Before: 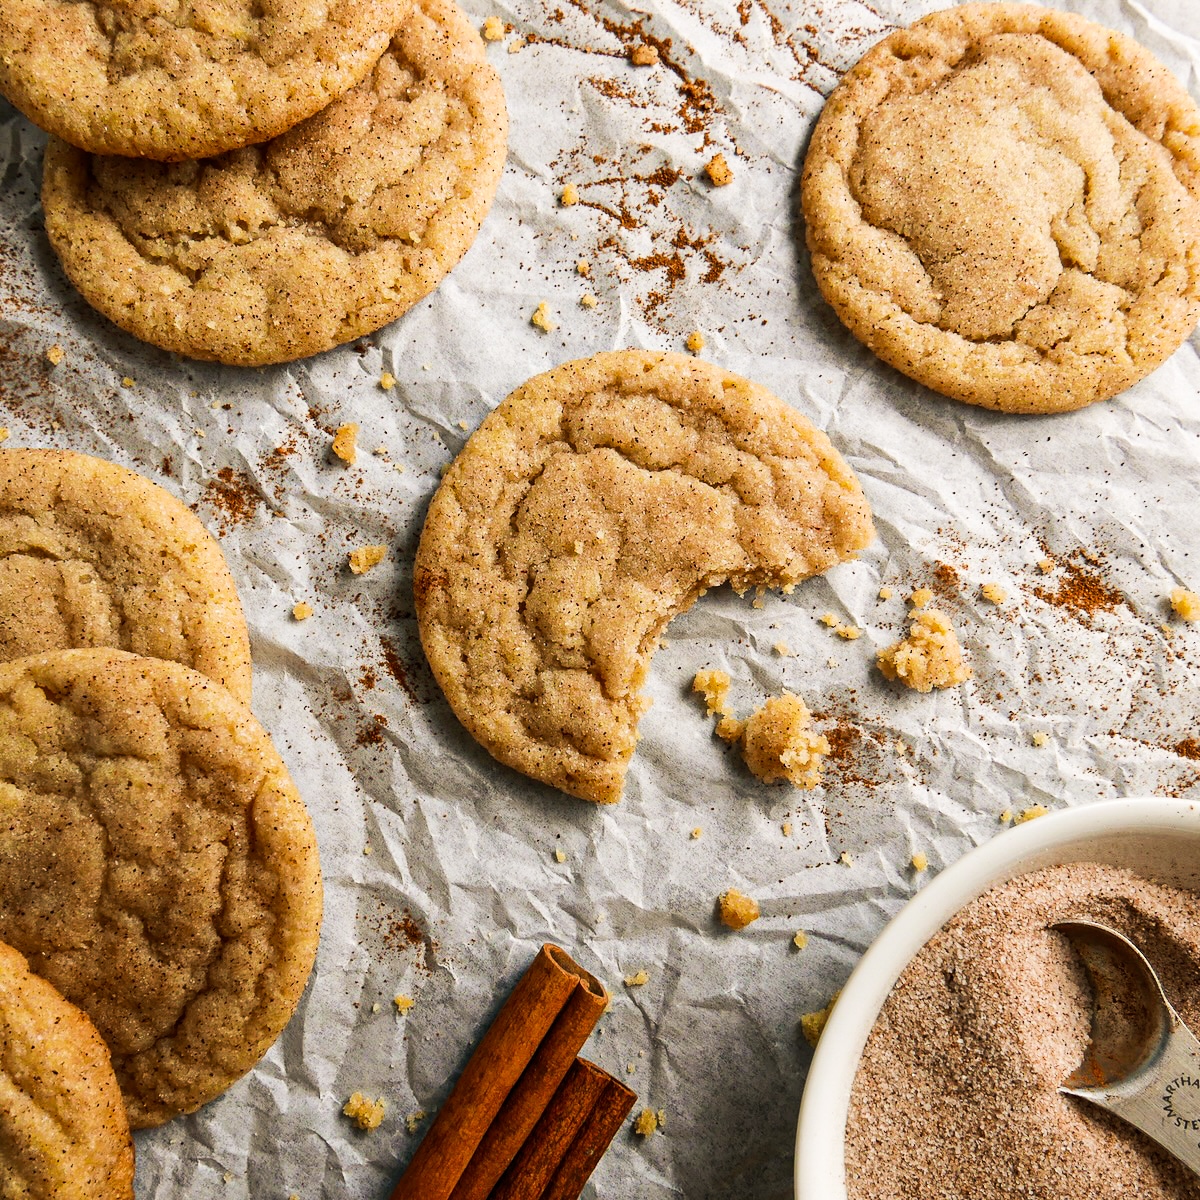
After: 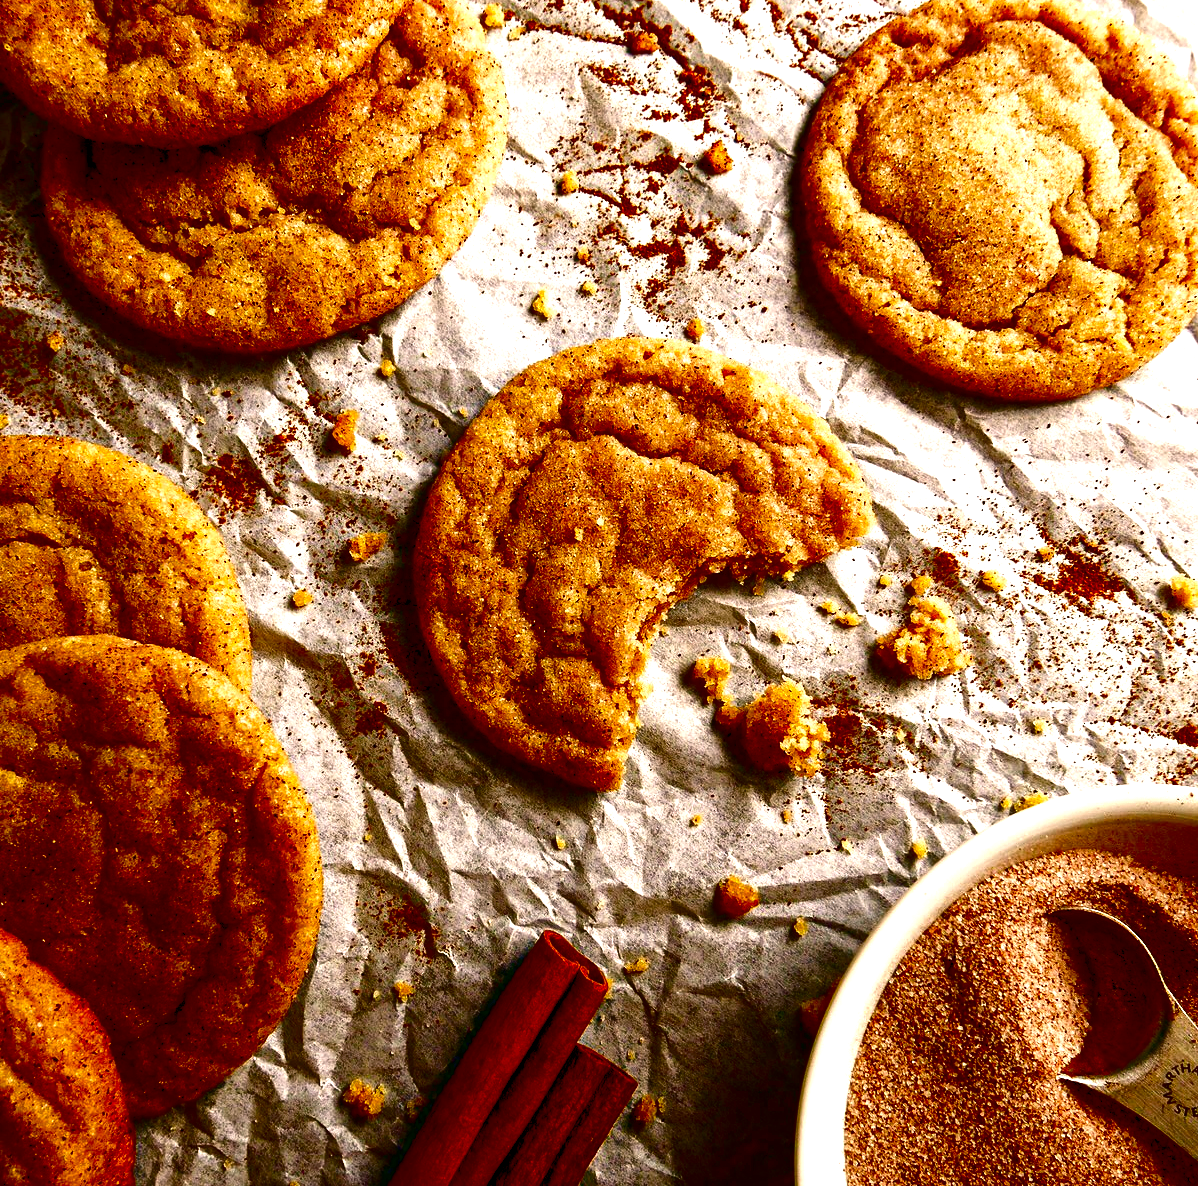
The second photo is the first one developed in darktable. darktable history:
contrast brightness saturation: brightness -0.981, saturation 0.997
color balance rgb: shadows lift › chroma 0.717%, shadows lift › hue 112.51°, highlights gain › chroma 1.714%, highlights gain › hue 56.4°, global offset › luminance -0.355%, perceptual saturation grading › global saturation -0.085%, perceptual saturation grading › highlights -16.801%, perceptual saturation grading › mid-tones 33.481%, perceptual saturation grading › shadows 50.463%
exposure: black level correction 0, exposure 0.499 EV, compensate highlight preservation false
crop: top 1.126%, right 0.116%
